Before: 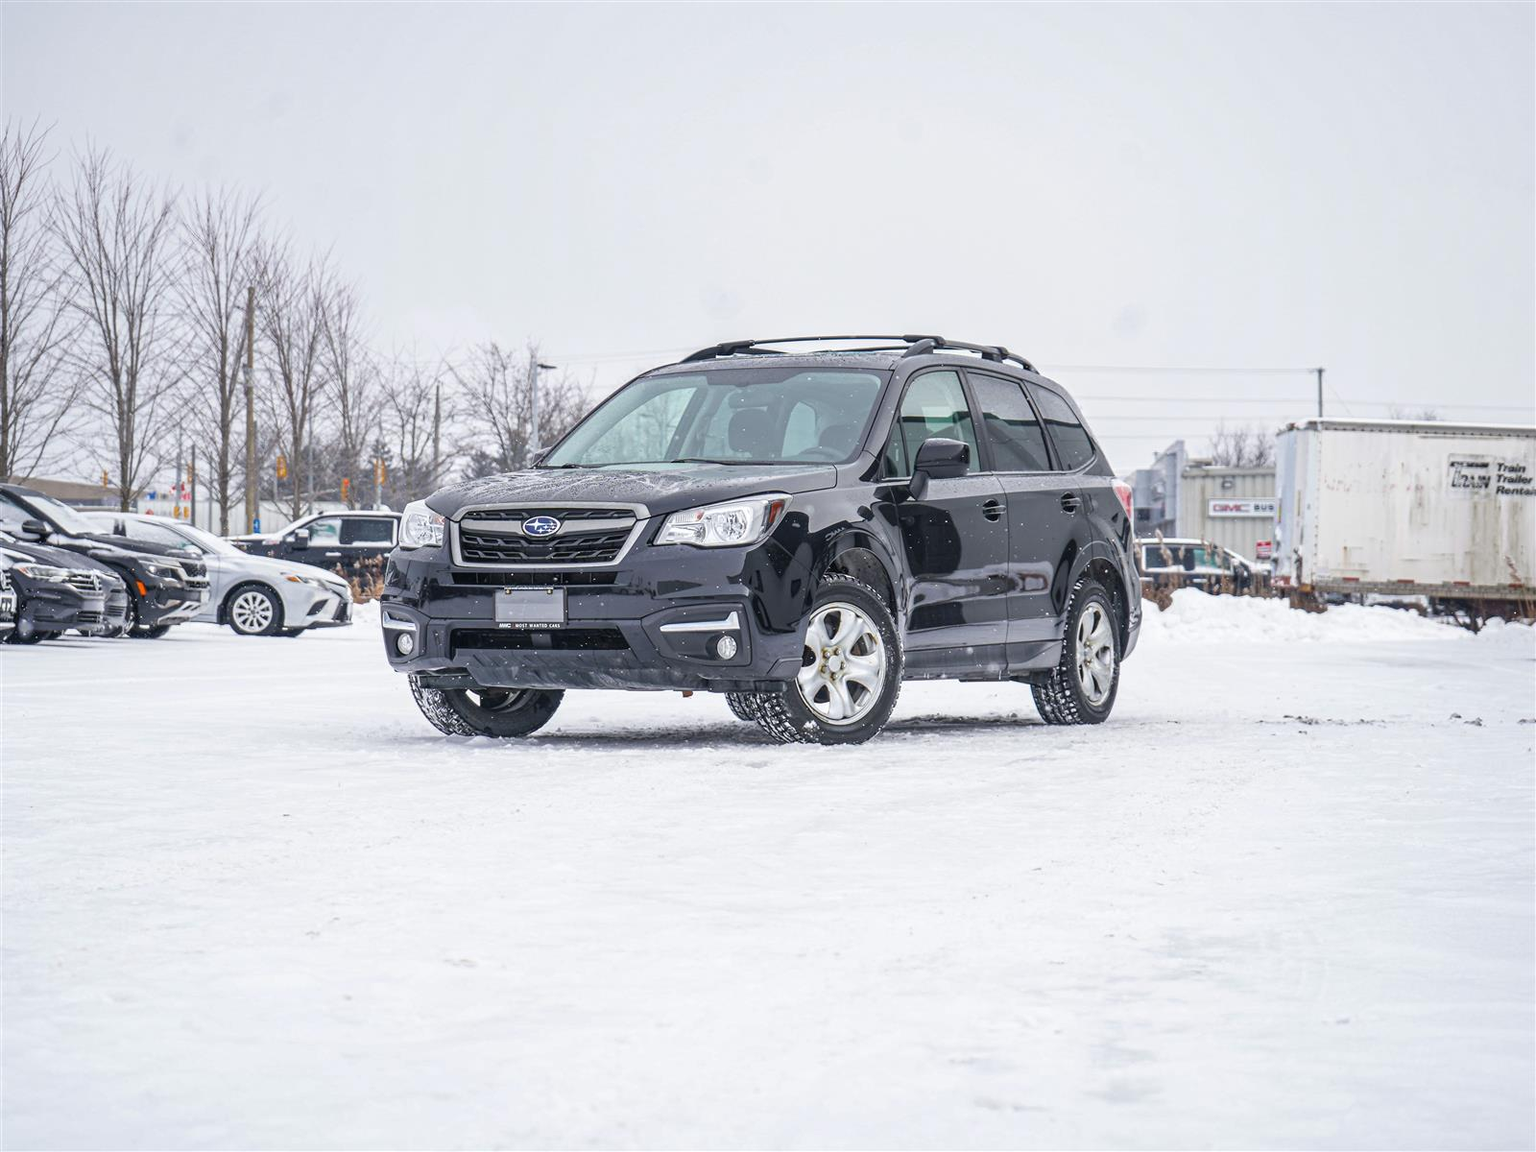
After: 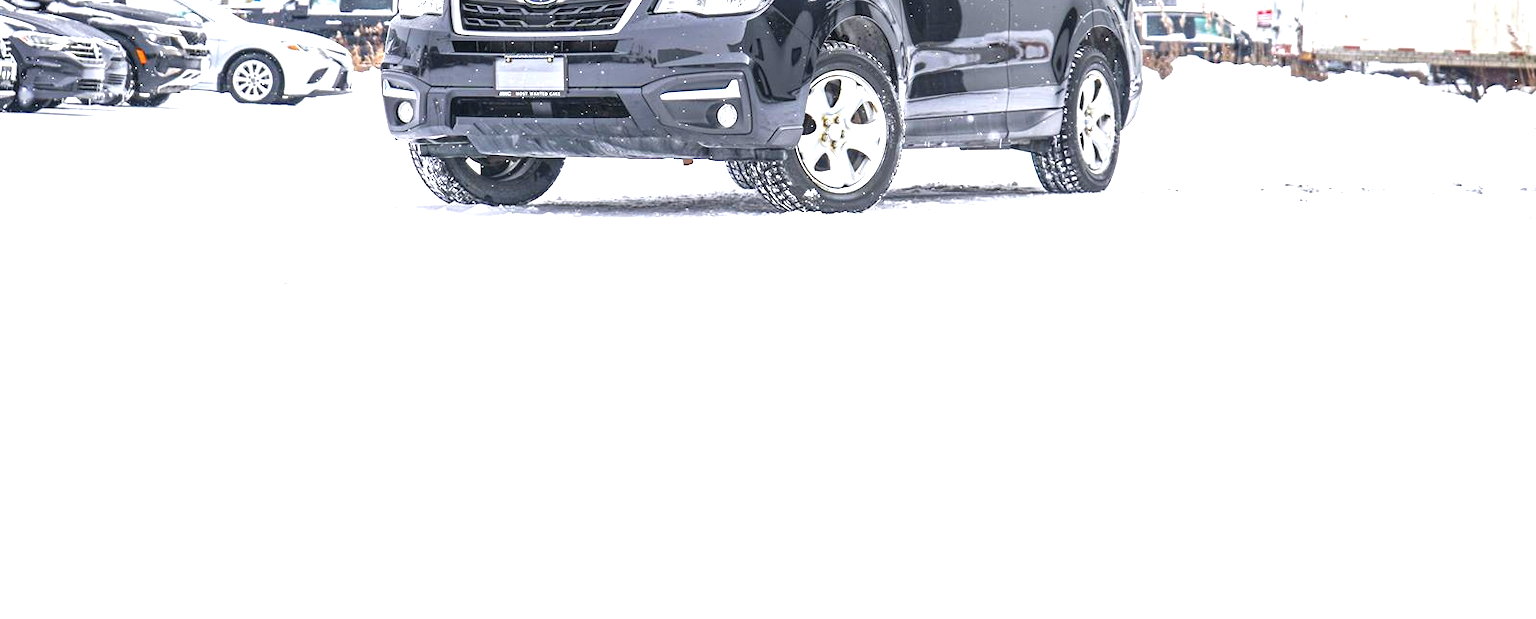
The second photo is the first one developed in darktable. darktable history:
crop and rotate: top 46.237%
exposure: black level correction 0, exposure 1.2 EV, compensate exposure bias true, compensate highlight preservation false
